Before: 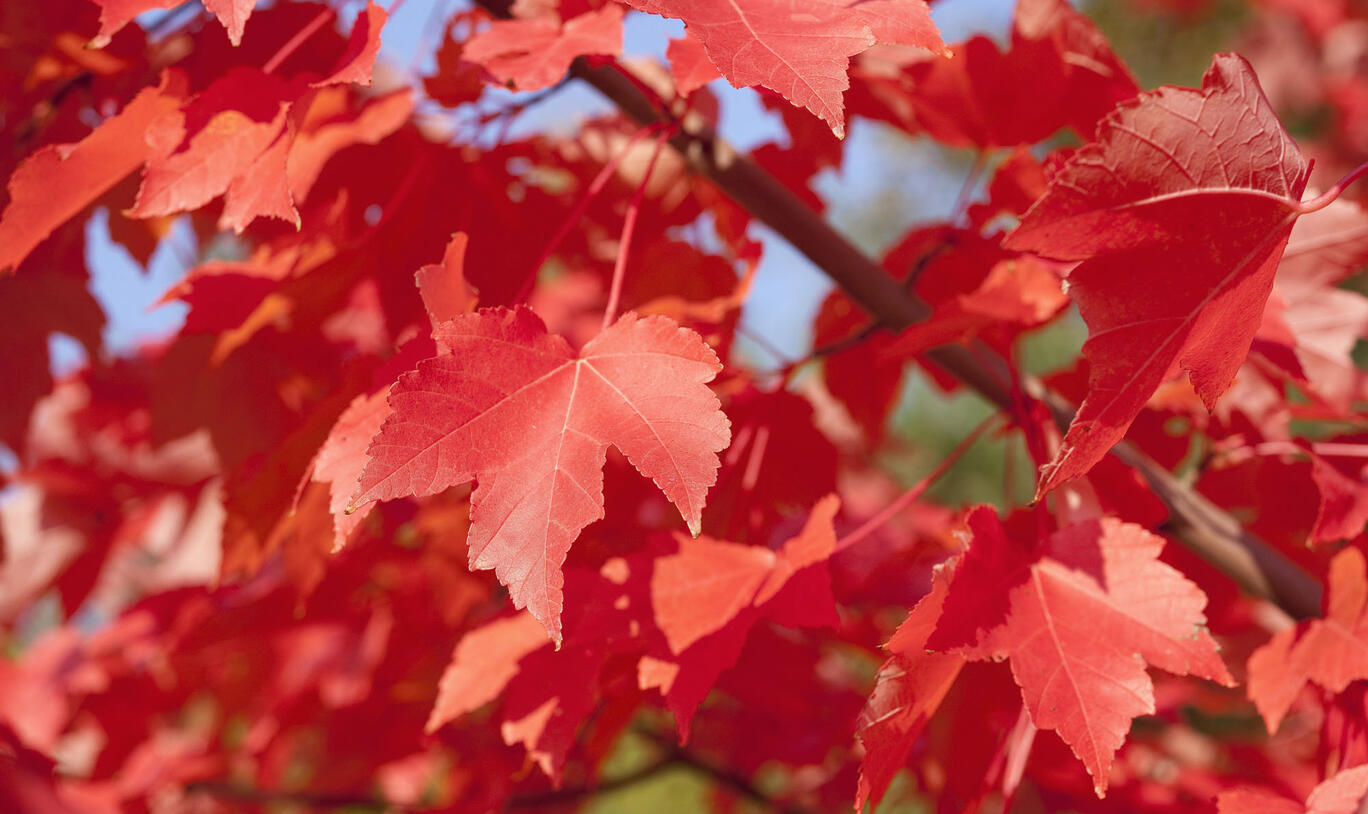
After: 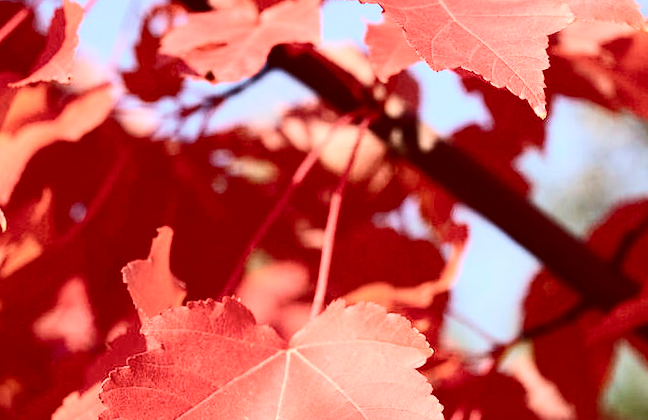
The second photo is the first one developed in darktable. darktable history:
crop: left 19.556%, right 30.401%, bottom 46.458%
contrast brightness saturation: contrast 0.5, saturation -0.1
rotate and perspective: rotation -2.12°, lens shift (vertical) 0.009, lens shift (horizontal) -0.008, automatic cropping original format, crop left 0.036, crop right 0.964, crop top 0.05, crop bottom 0.959
